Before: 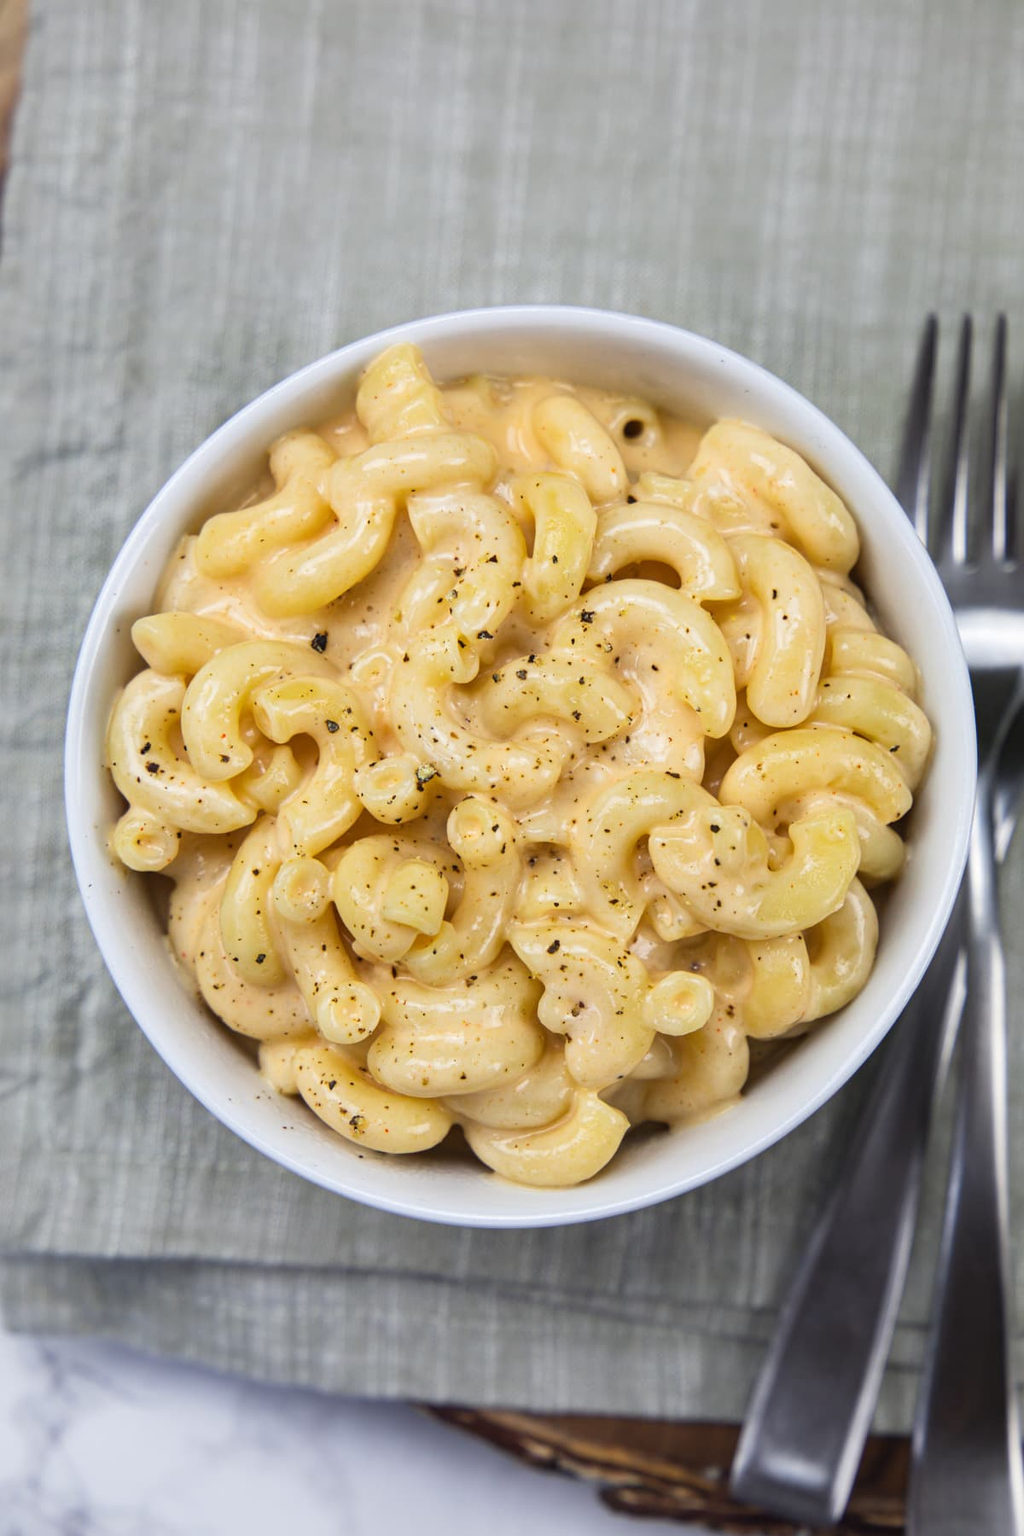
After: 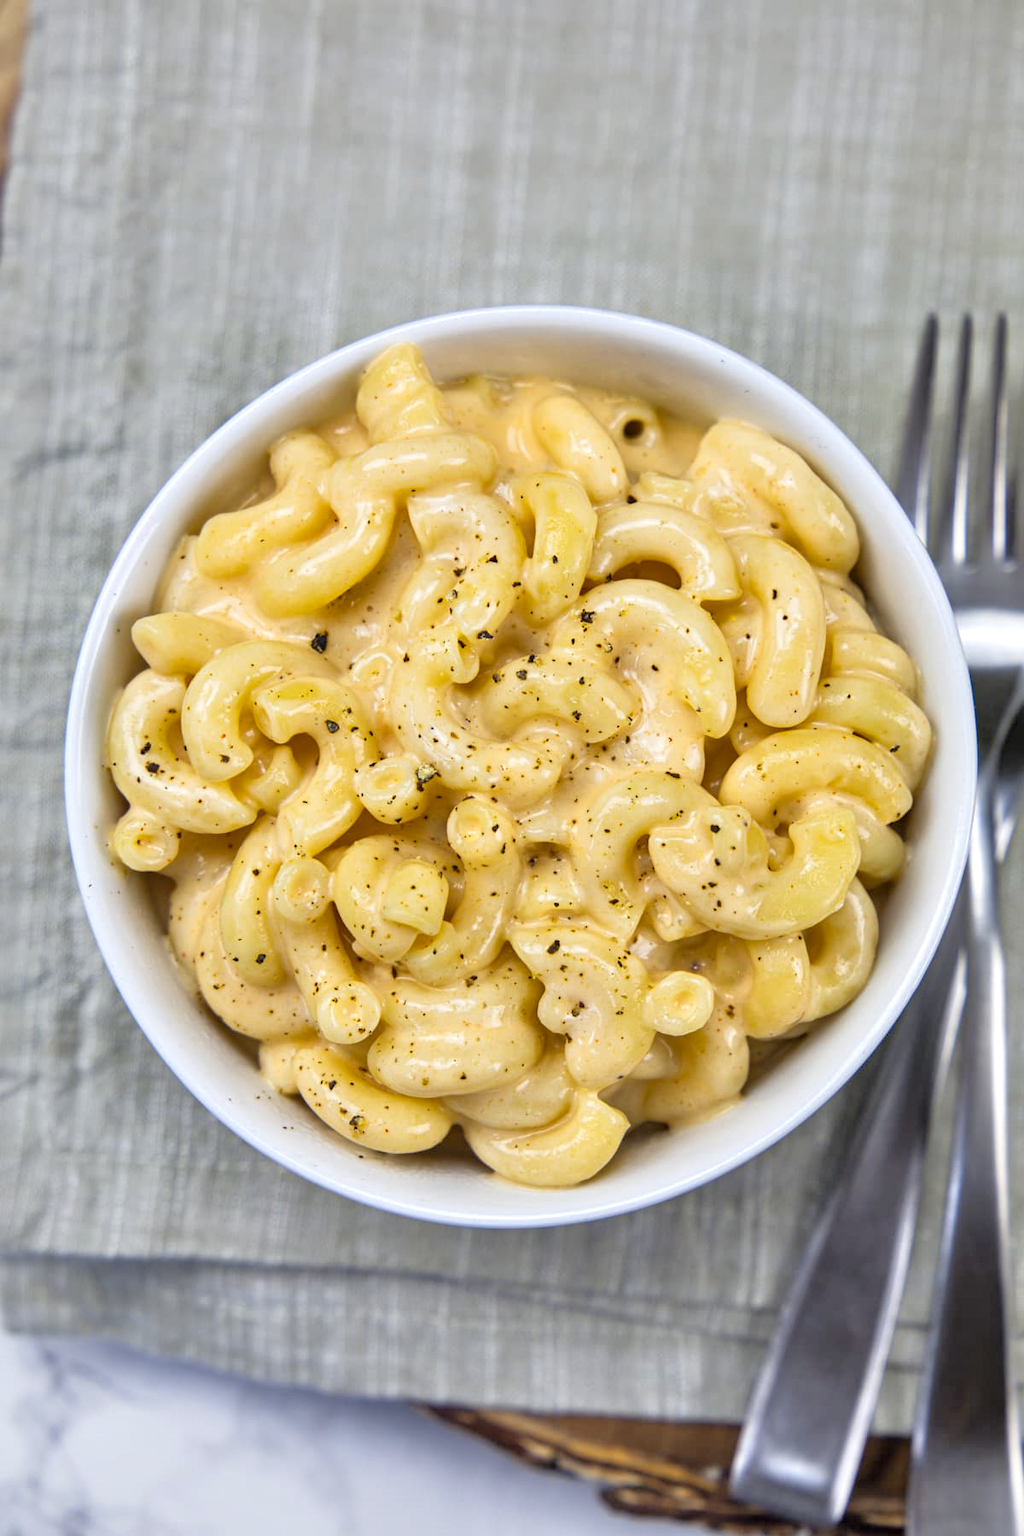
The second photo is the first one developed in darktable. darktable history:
tone equalizer: -7 EV 0.15 EV, -6 EV 0.6 EV, -5 EV 1.15 EV, -4 EV 1.33 EV, -3 EV 1.15 EV, -2 EV 0.6 EV, -1 EV 0.15 EV, mask exposure compensation -0.5 EV
color contrast: green-magenta contrast 0.8, blue-yellow contrast 1.1, unbound 0
contrast equalizer: octaves 7, y [[0.6 ×6], [0.55 ×6], [0 ×6], [0 ×6], [0 ×6]], mix 0.3
